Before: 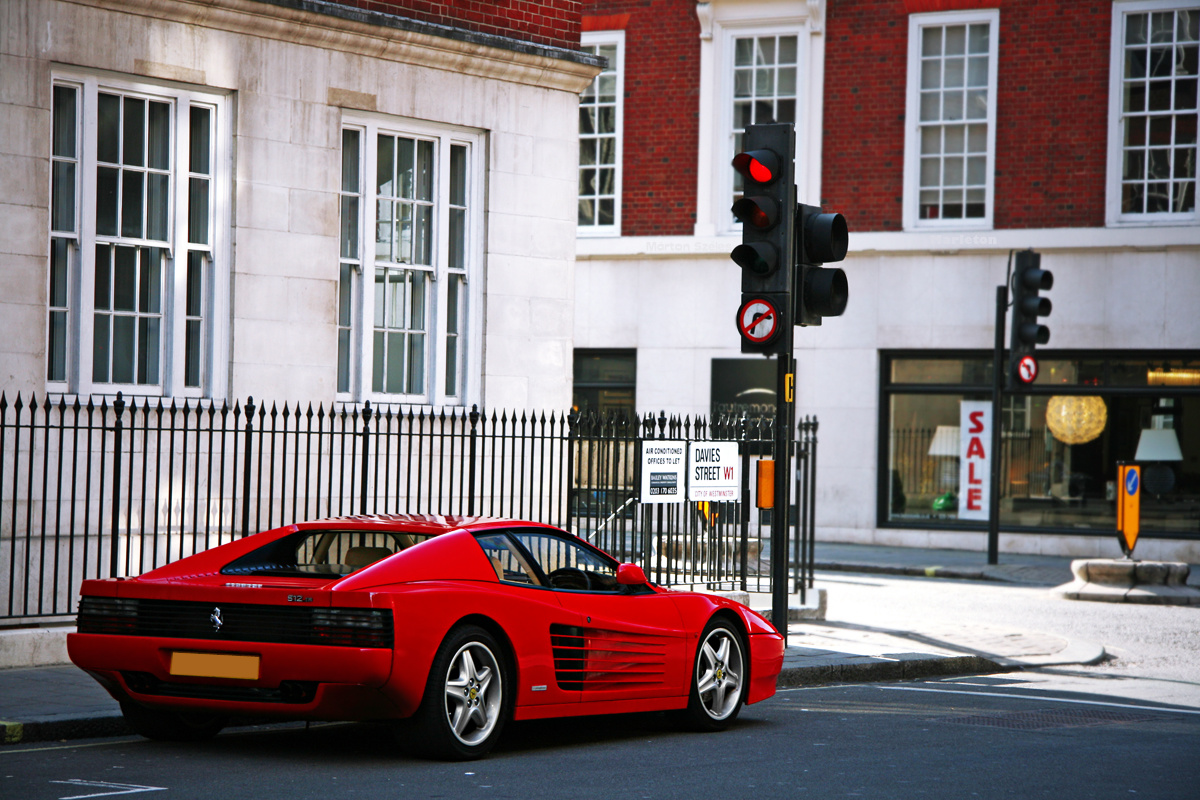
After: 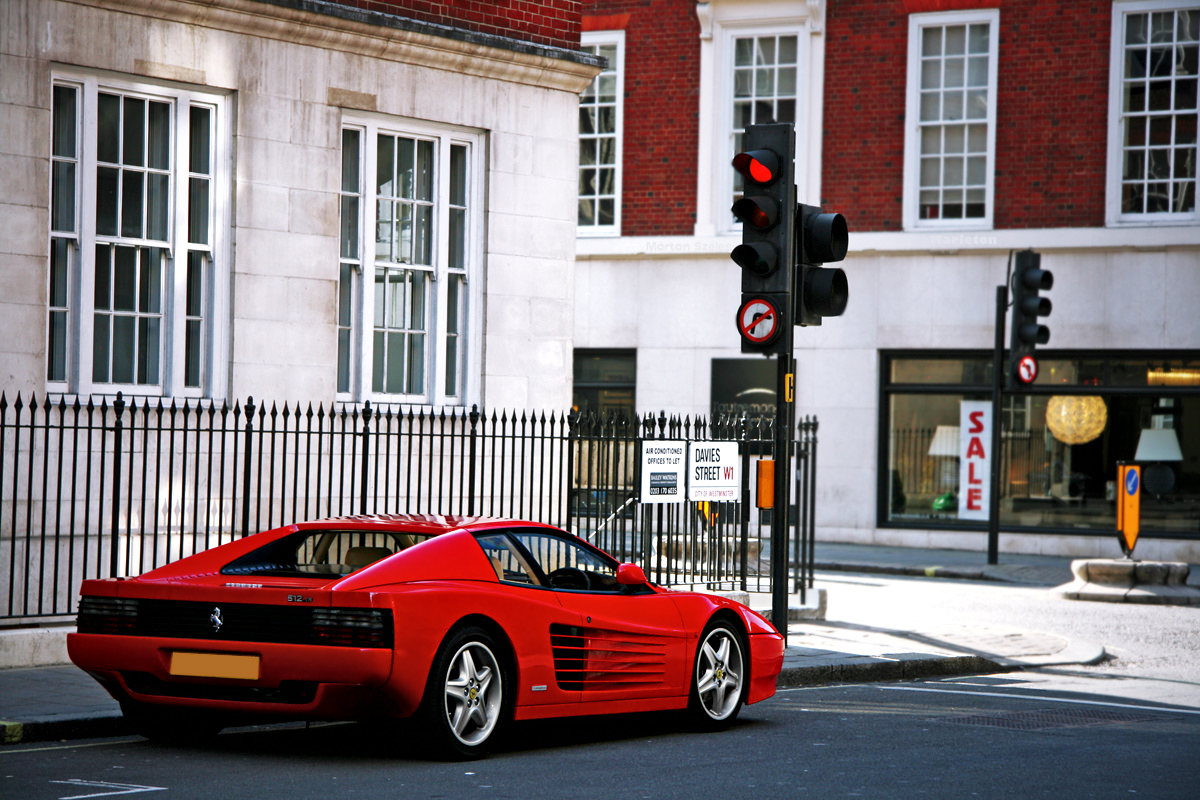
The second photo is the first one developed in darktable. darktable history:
local contrast: mode bilateral grid, contrast 21, coarseness 49, detail 147%, midtone range 0.2
